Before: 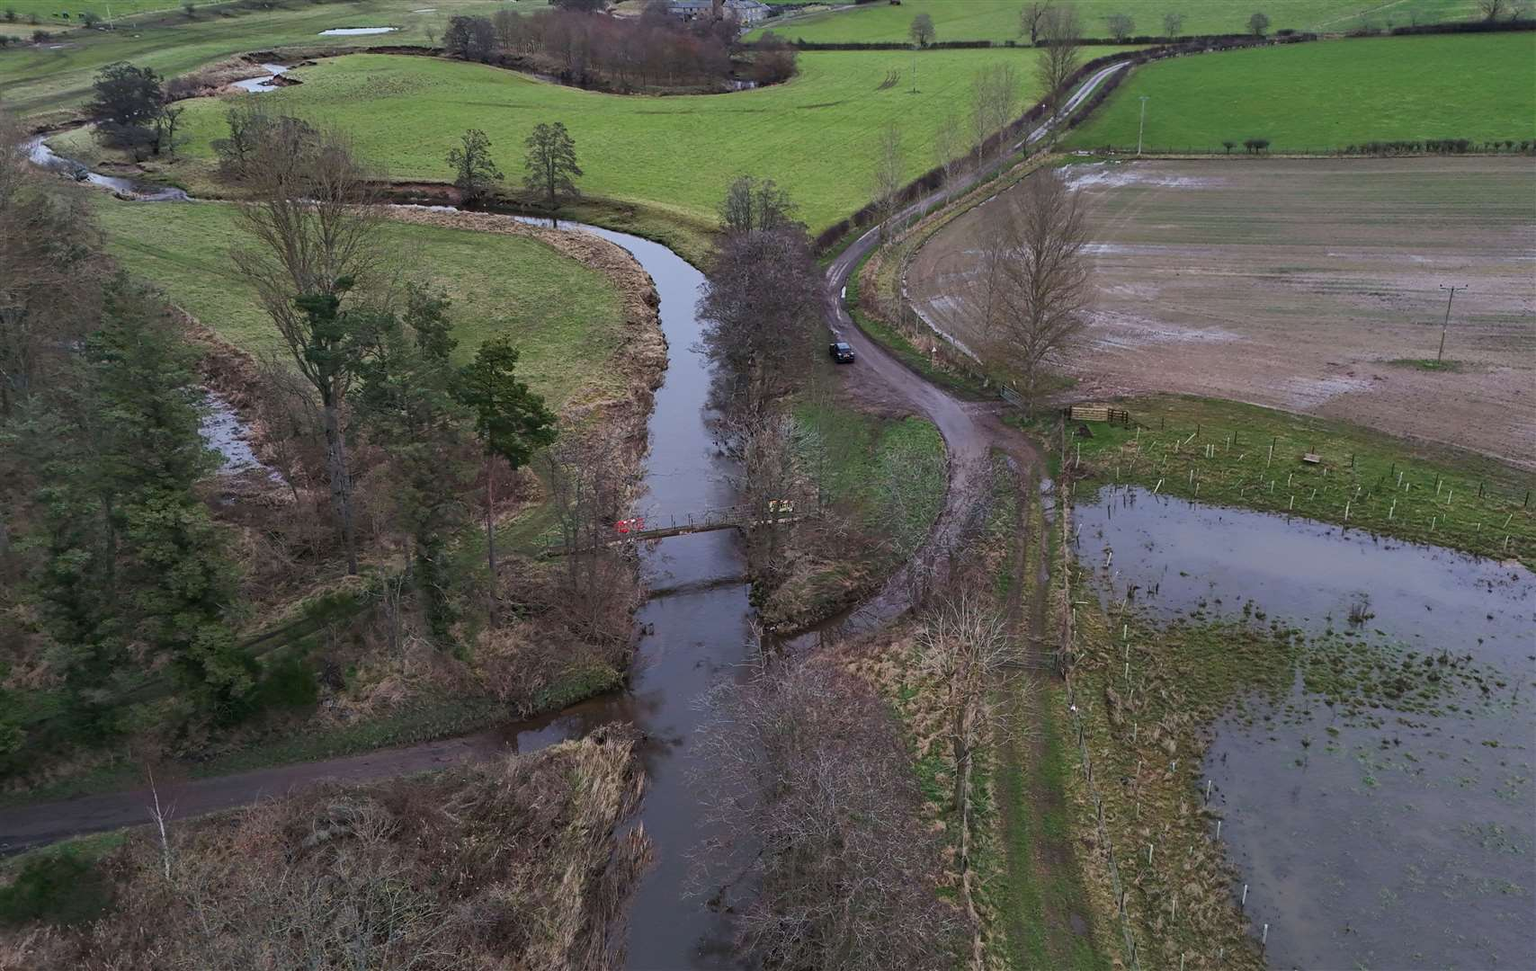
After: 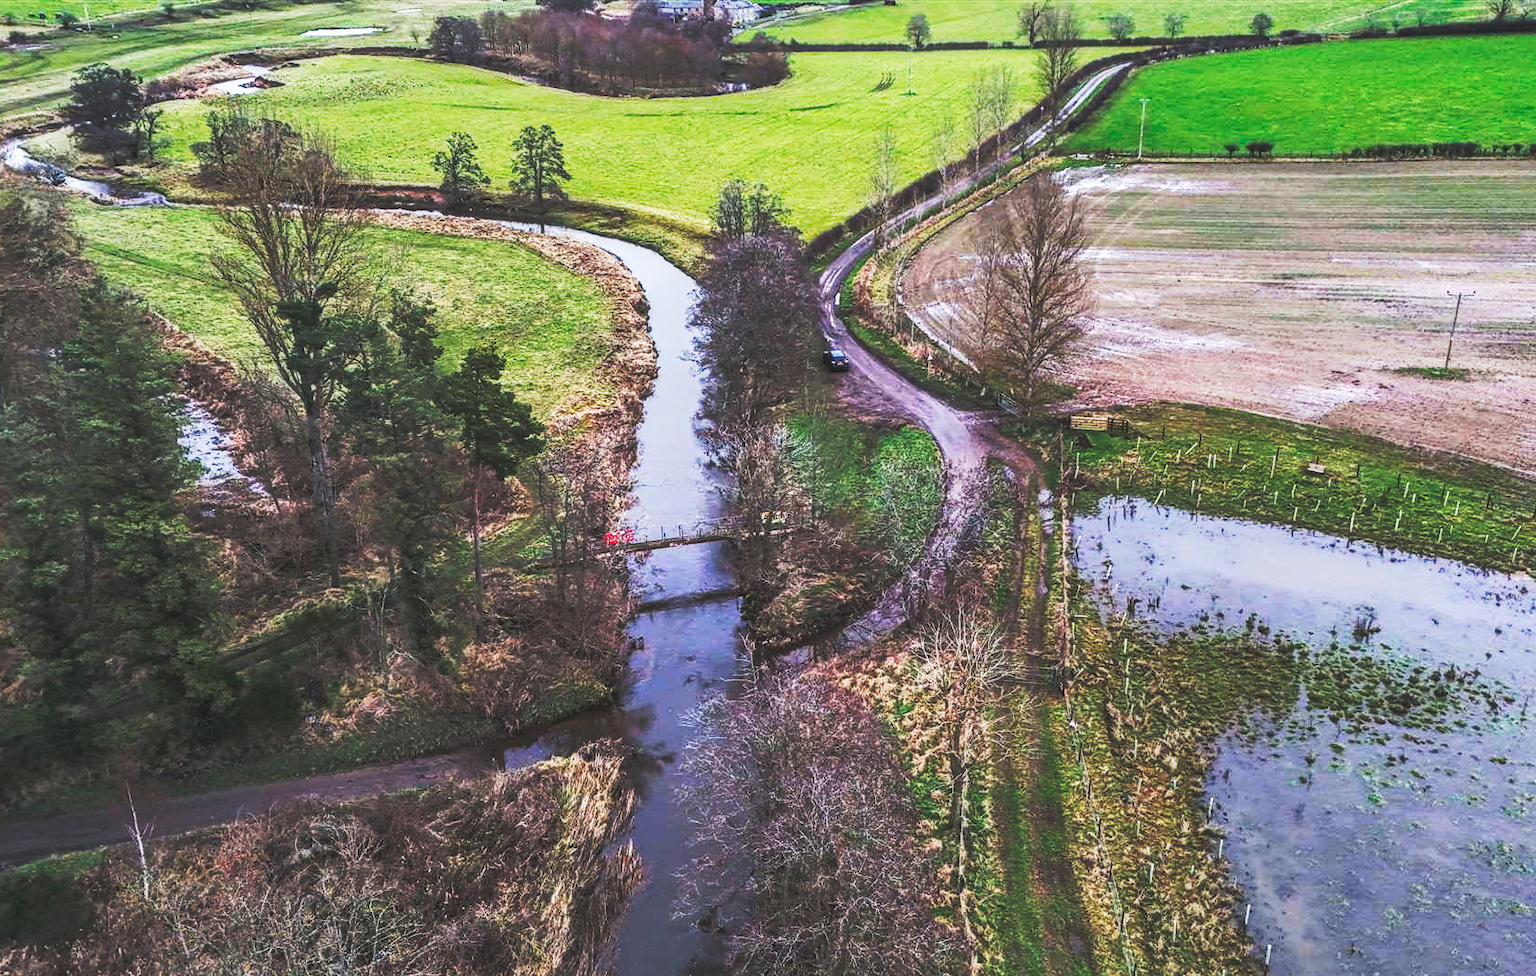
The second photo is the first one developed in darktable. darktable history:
crop and rotate: left 1.589%, right 0.557%, bottom 1.647%
local contrast: highlights 3%, shadows 2%, detail 133%
base curve: curves: ch0 [(0, 0.015) (0.085, 0.116) (0.134, 0.298) (0.19, 0.545) (0.296, 0.764) (0.599, 0.982) (1, 1)], preserve colors none
